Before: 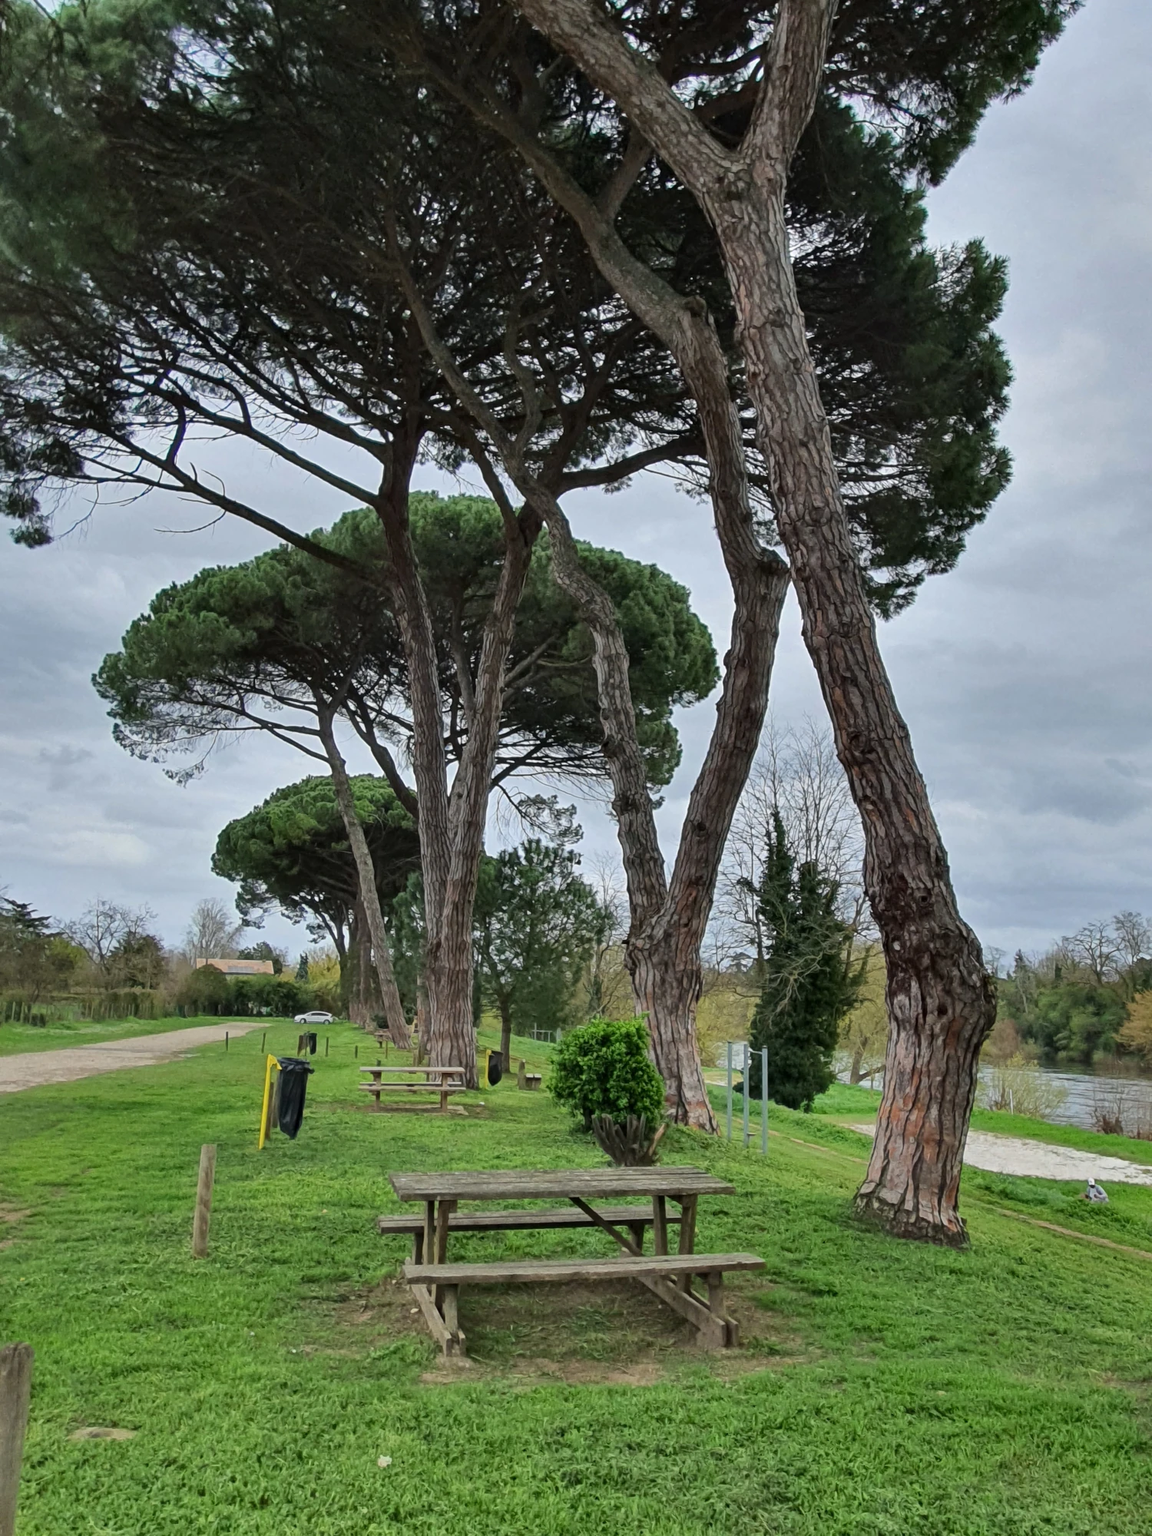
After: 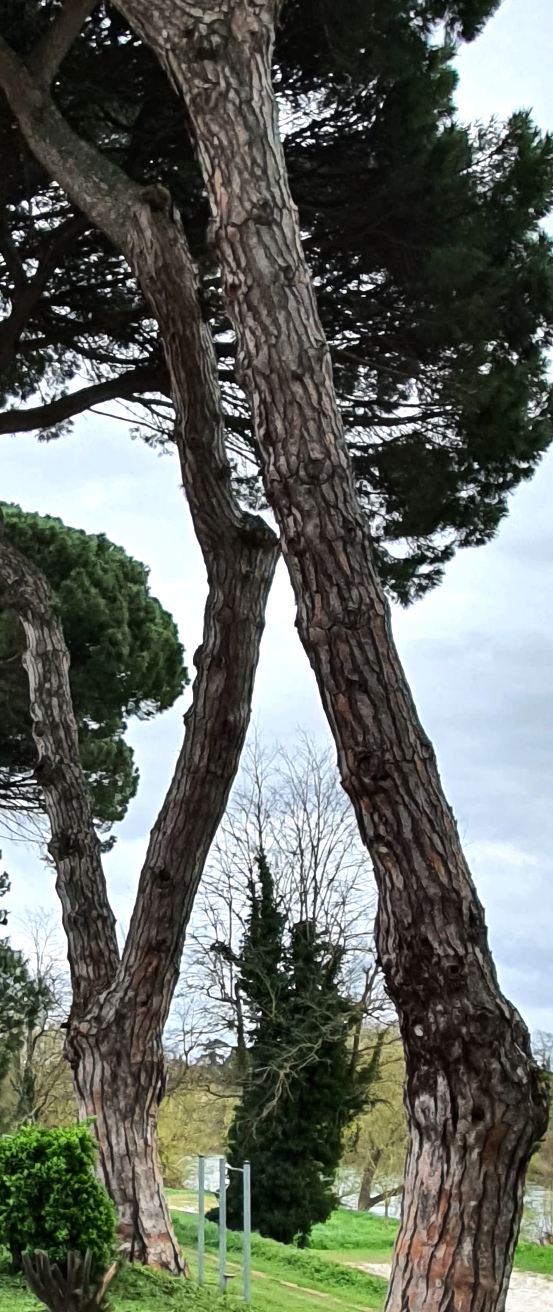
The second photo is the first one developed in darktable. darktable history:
tone equalizer: -8 EV -0.75 EV, -7 EV -0.7 EV, -6 EV -0.6 EV, -5 EV -0.4 EV, -3 EV 0.4 EV, -2 EV 0.6 EV, -1 EV 0.7 EV, +0 EV 0.75 EV, edges refinement/feathering 500, mask exposure compensation -1.57 EV, preserve details no
crop and rotate: left 49.936%, top 10.094%, right 13.136%, bottom 24.256%
